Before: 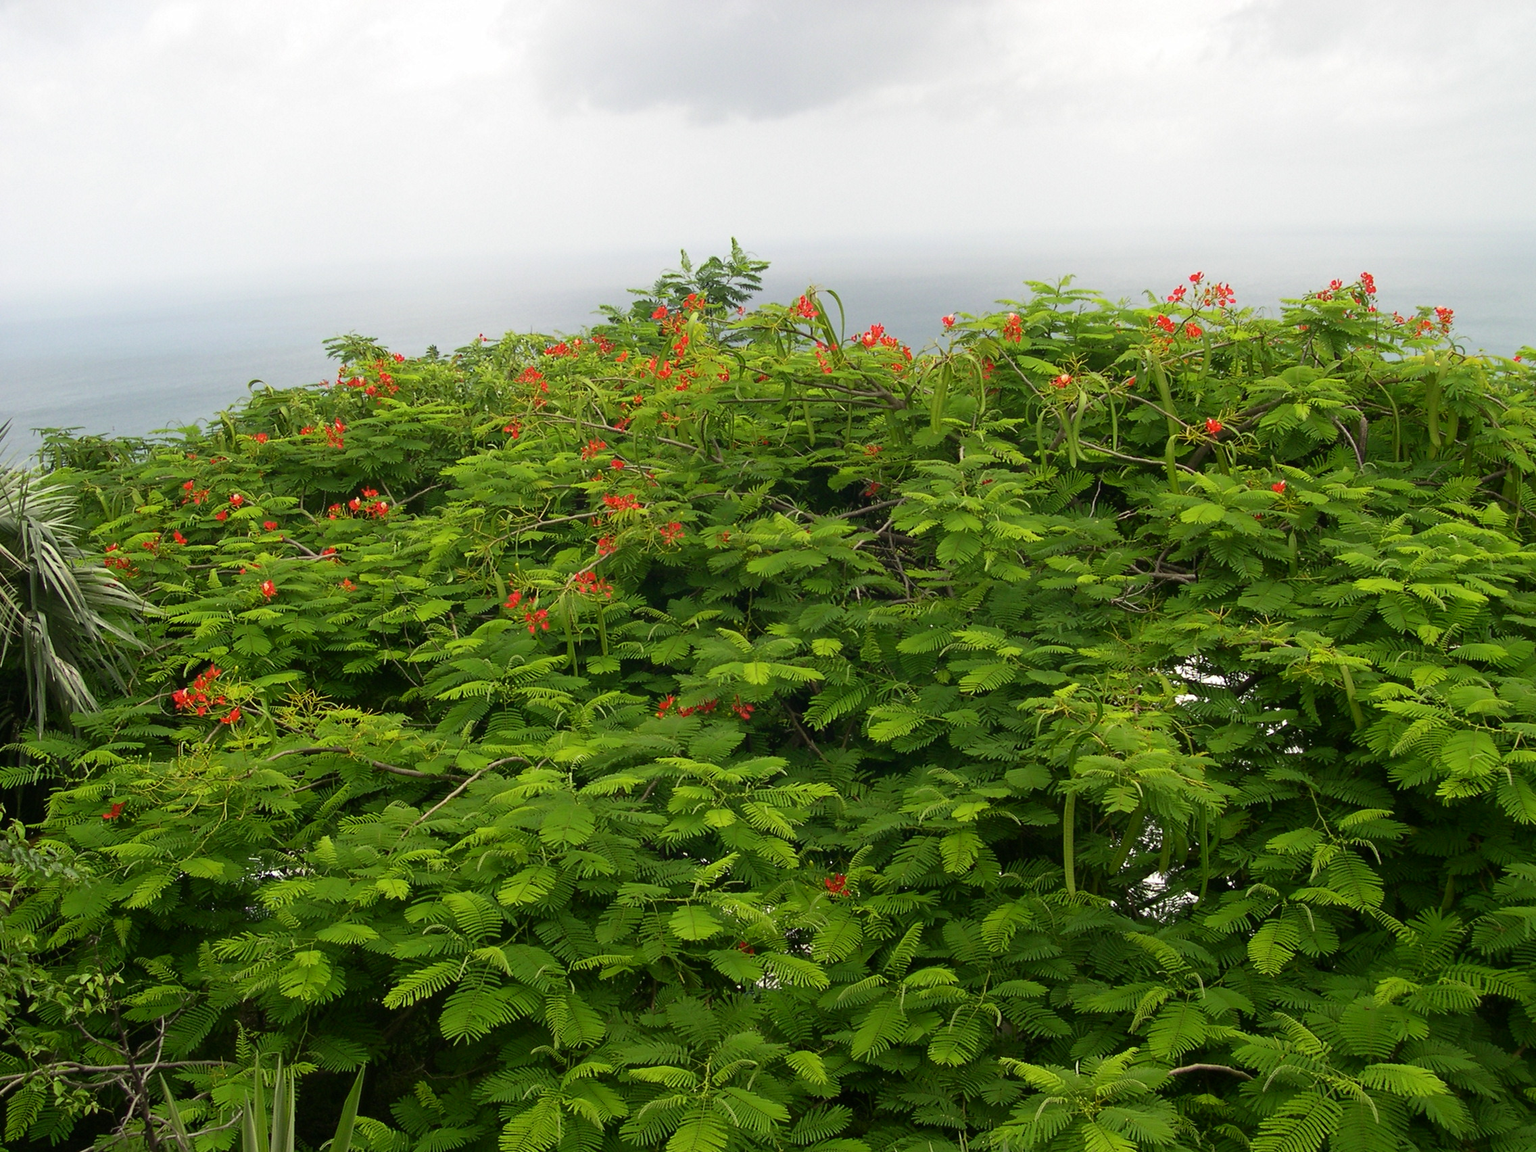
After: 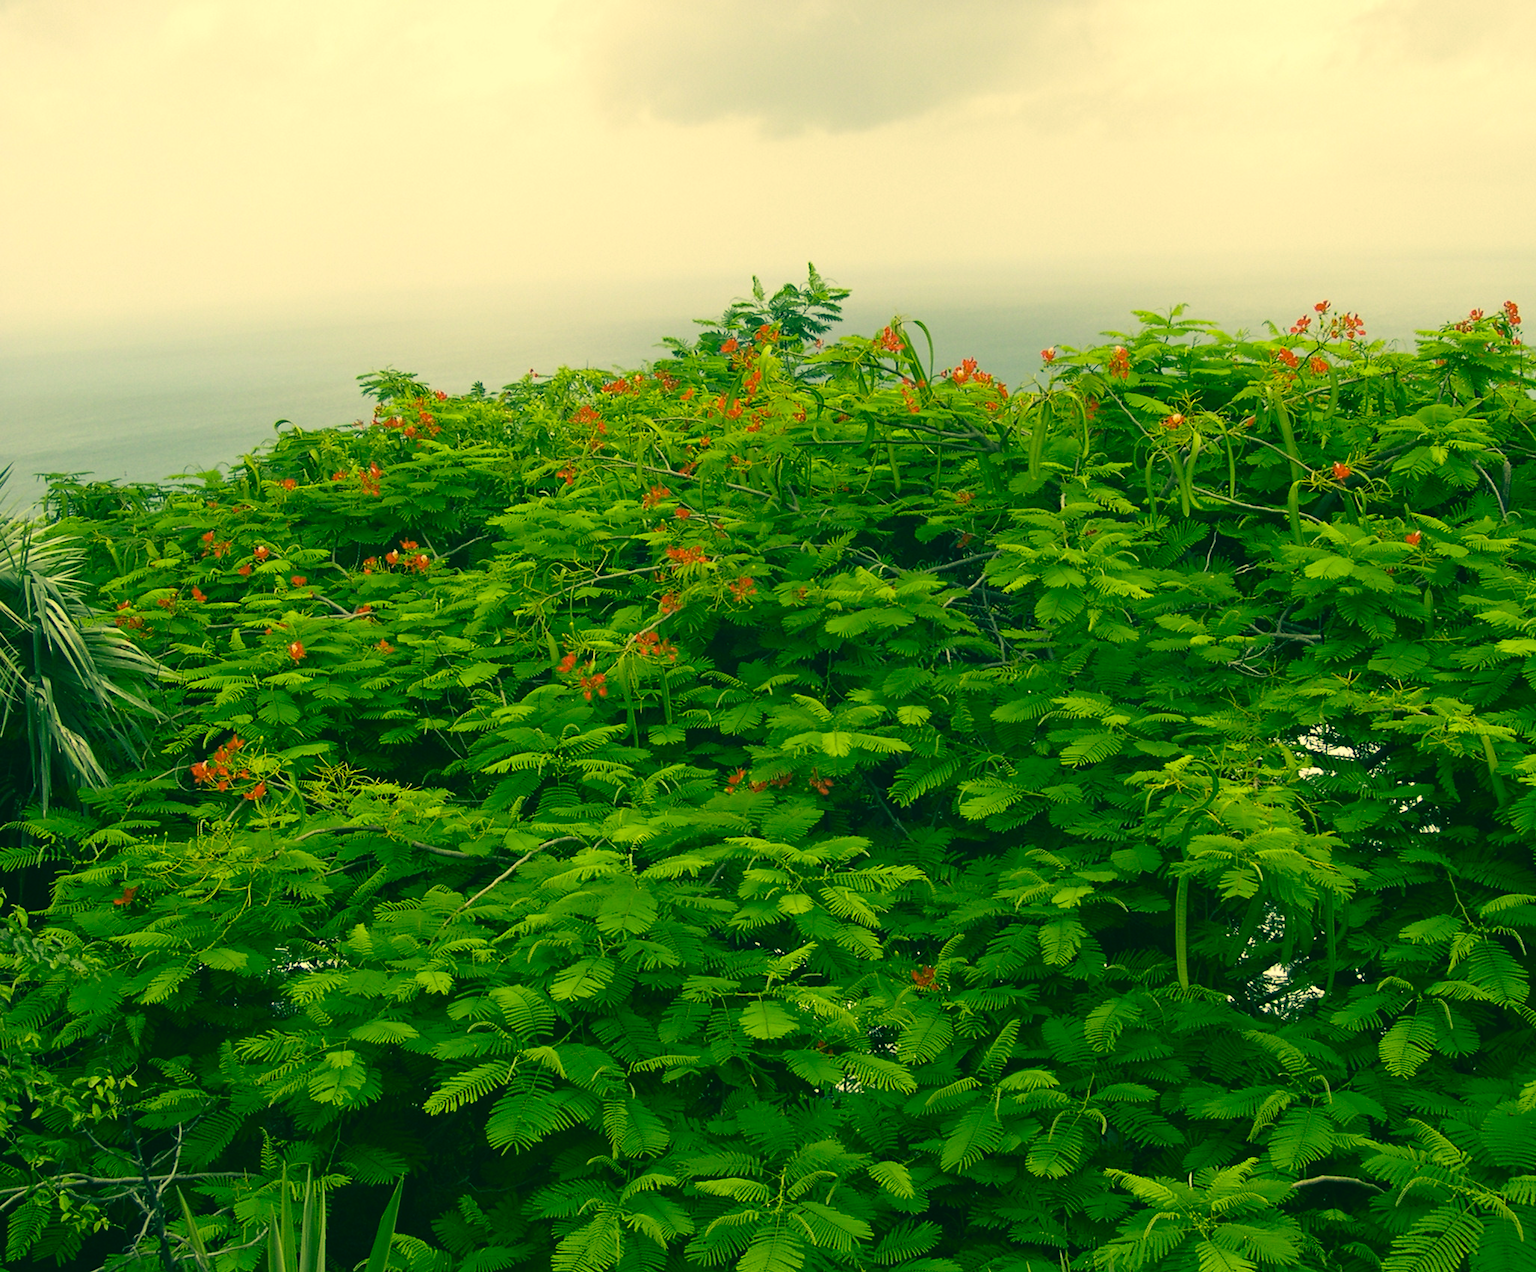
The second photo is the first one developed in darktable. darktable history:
color correction: highlights a* 1.91, highlights b* 33.95, shadows a* -36.21, shadows b* -6.21
crop: right 9.491%, bottom 0.021%
